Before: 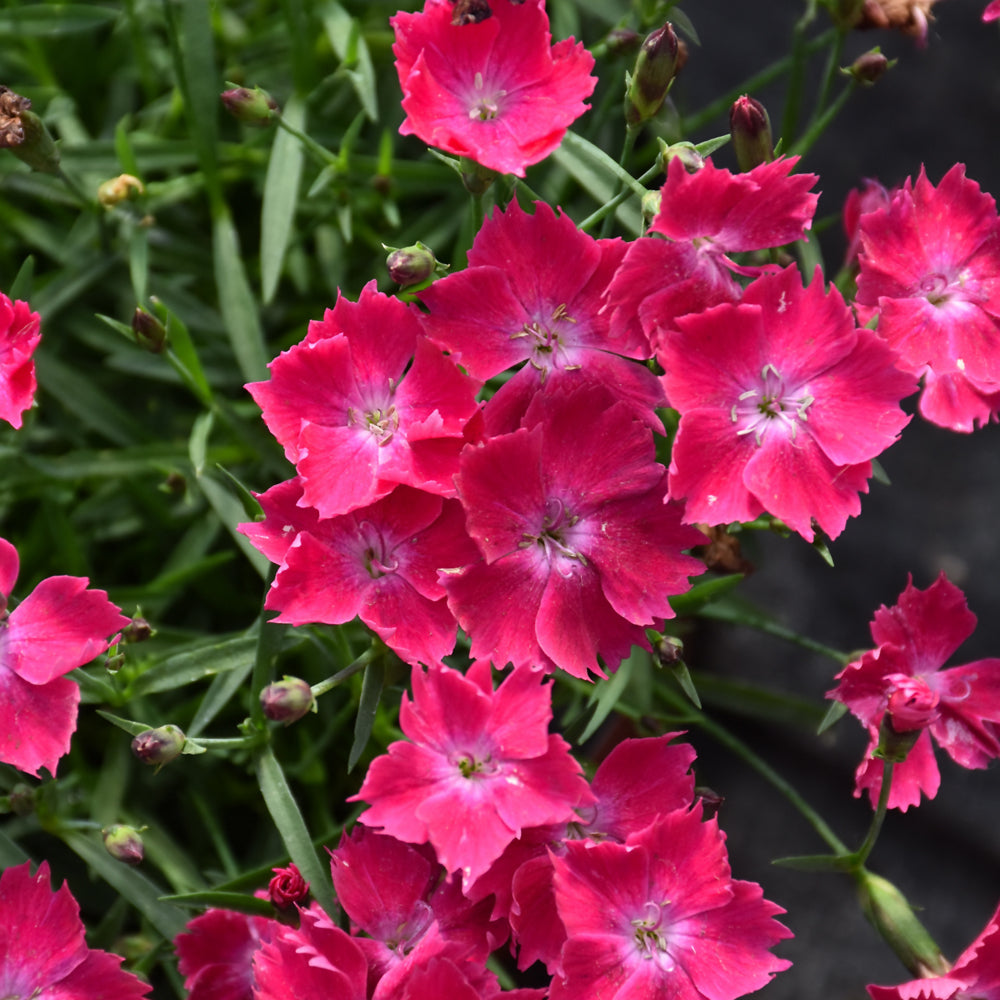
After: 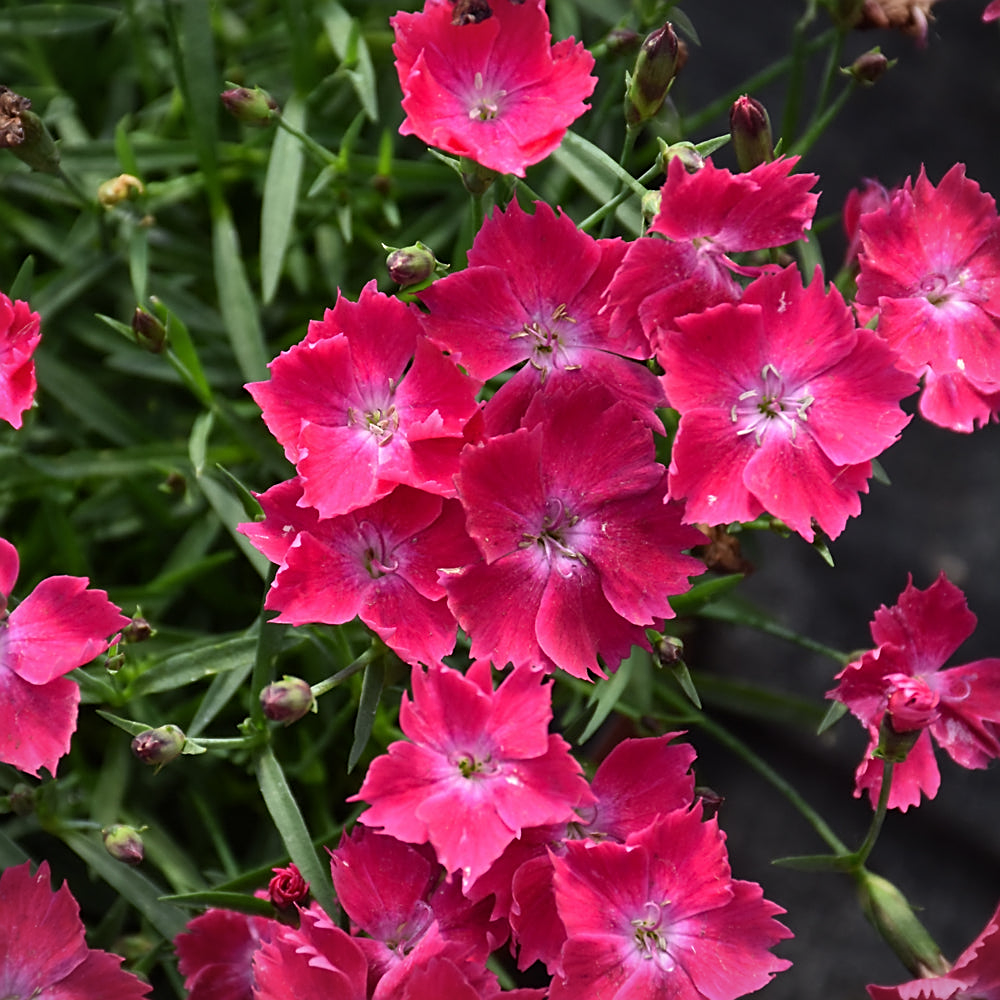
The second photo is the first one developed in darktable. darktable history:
sharpen: on, module defaults
vignetting: fall-off start 97.4%, fall-off radius 79.46%, brightness -0.578, saturation -0.255, width/height ratio 1.111
